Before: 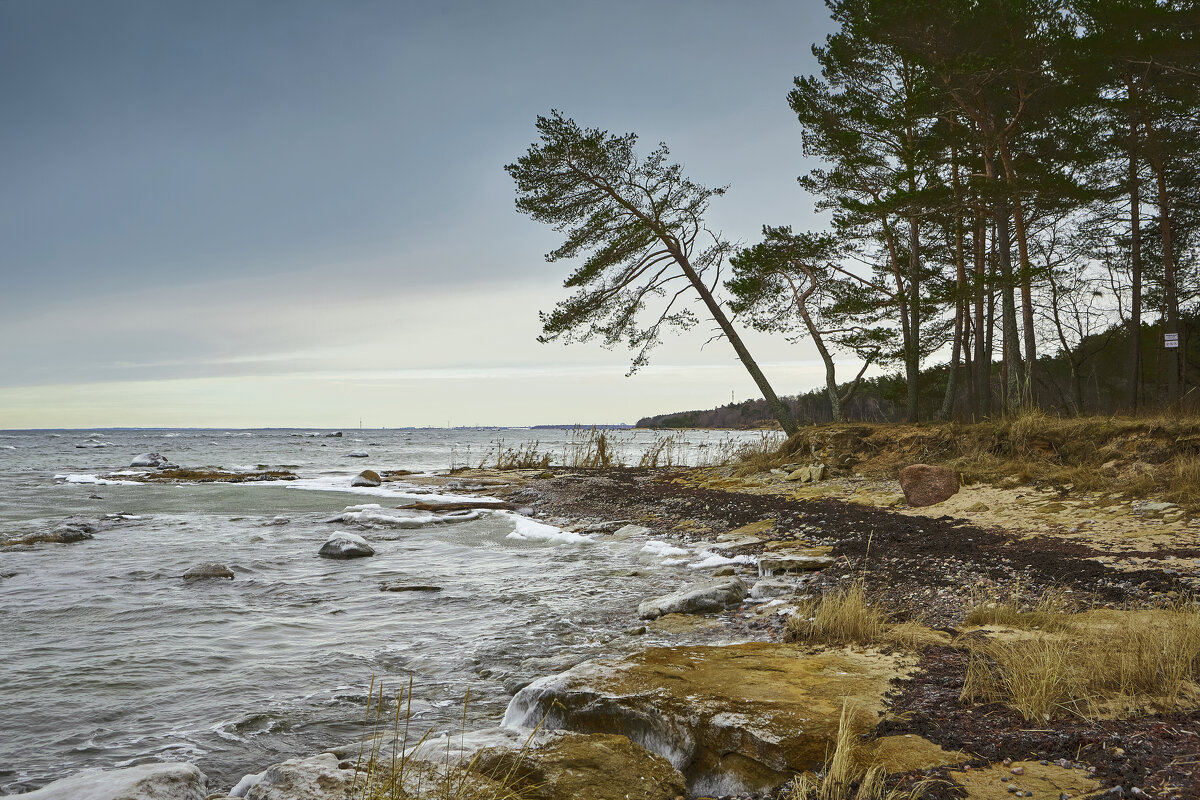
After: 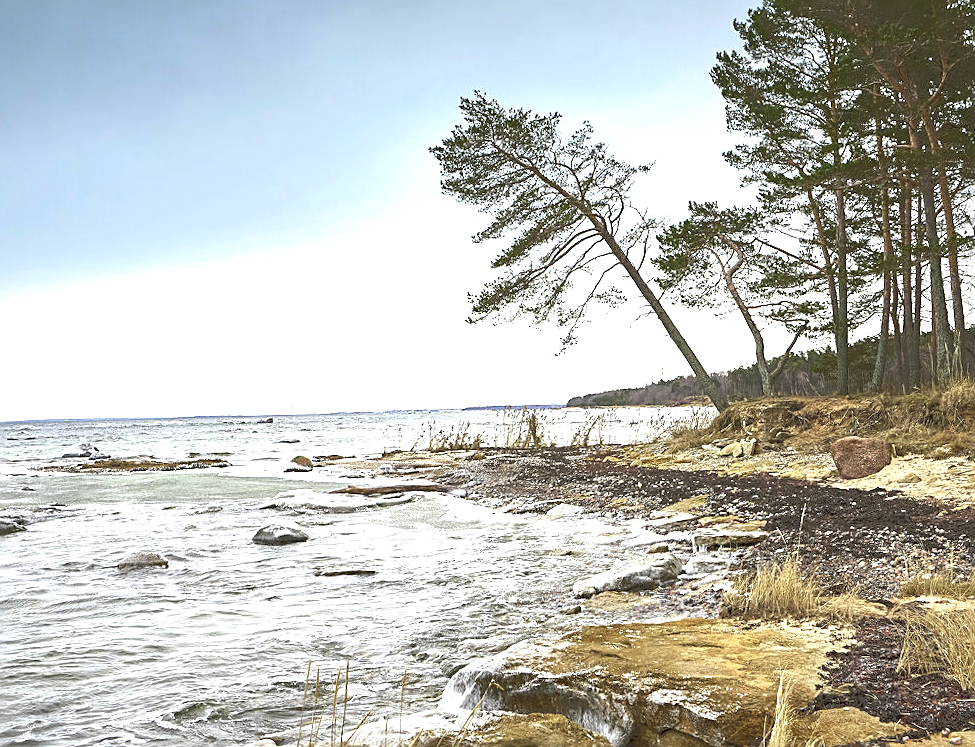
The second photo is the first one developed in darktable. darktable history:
crop and rotate: angle 1.35°, left 4.315%, top 0.893%, right 11.52%, bottom 2.395%
sharpen: on, module defaults
exposure: black level correction 0, exposure 1.379 EV, compensate highlight preservation false
color zones: curves: ch0 [(0, 0.5) (0.143, 0.5) (0.286, 0.5) (0.429, 0.504) (0.571, 0.5) (0.714, 0.509) (0.857, 0.5) (1, 0.5)]; ch1 [(0, 0.425) (0.143, 0.425) (0.286, 0.375) (0.429, 0.405) (0.571, 0.5) (0.714, 0.47) (0.857, 0.425) (1, 0.435)]; ch2 [(0, 0.5) (0.143, 0.5) (0.286, 0.5) (0.429, 0.517) (0.571, 0.5) (0.714, 0.51) (0.857, 0.5) (1, 0.5)]
